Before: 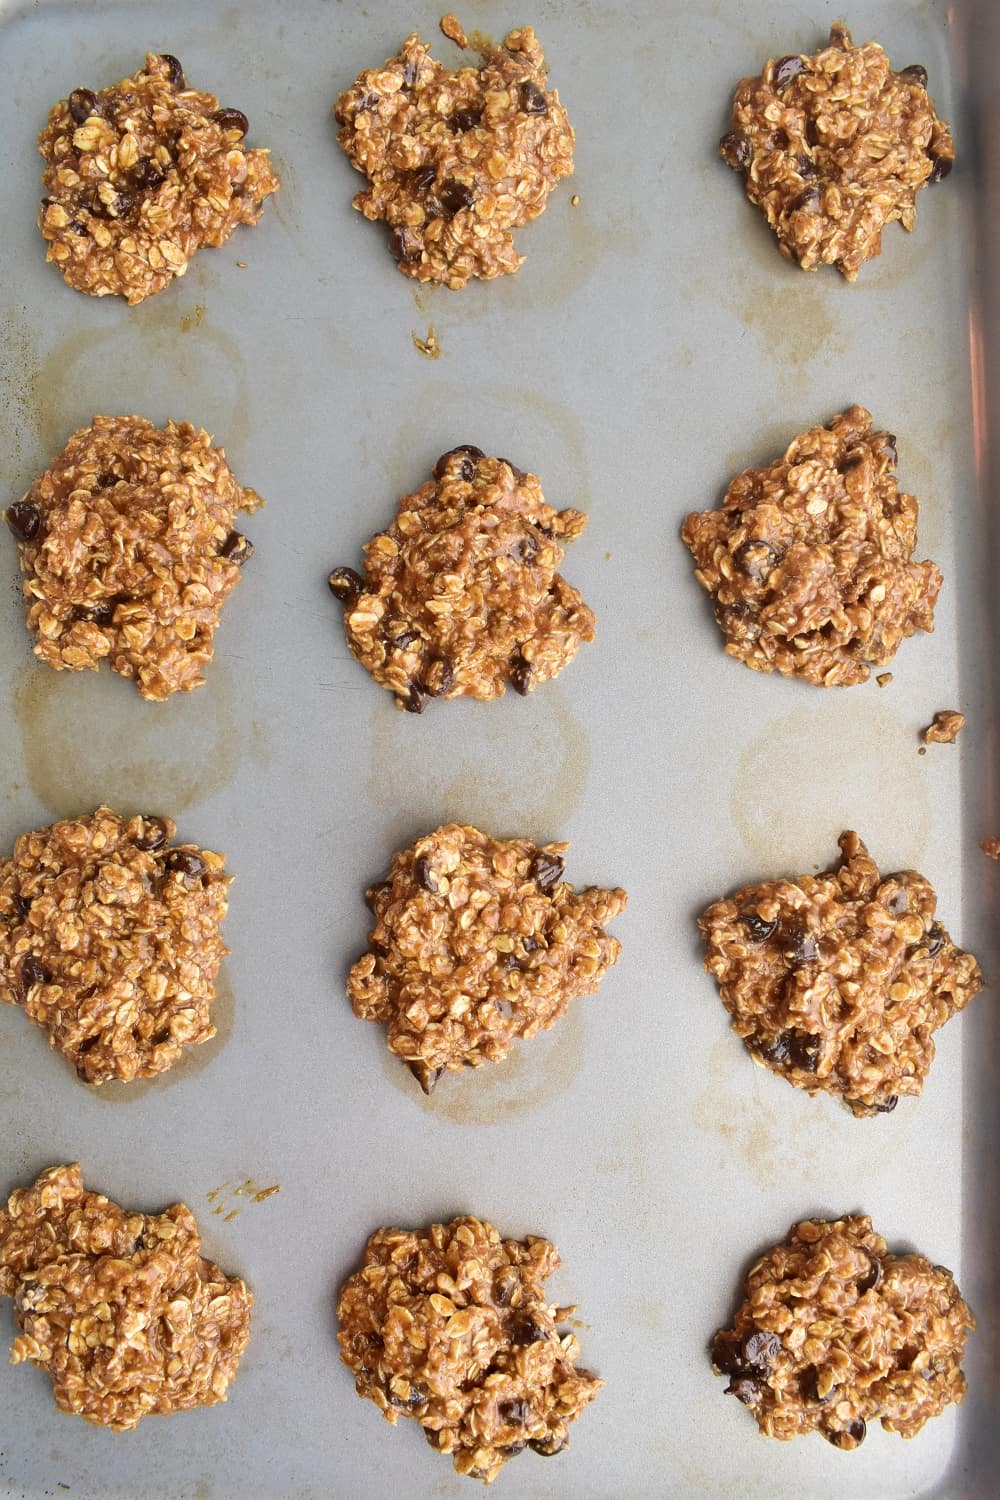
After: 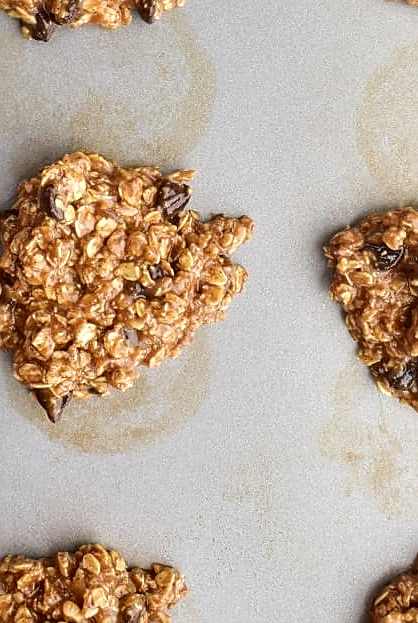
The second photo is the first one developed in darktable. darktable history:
crop: left 37.473%, top 44.857%, right 20.713%, bottom 13.55%
tone equalizer: on, module defaults
sharpen: on, module defaults
local contrast: on, module defaults
